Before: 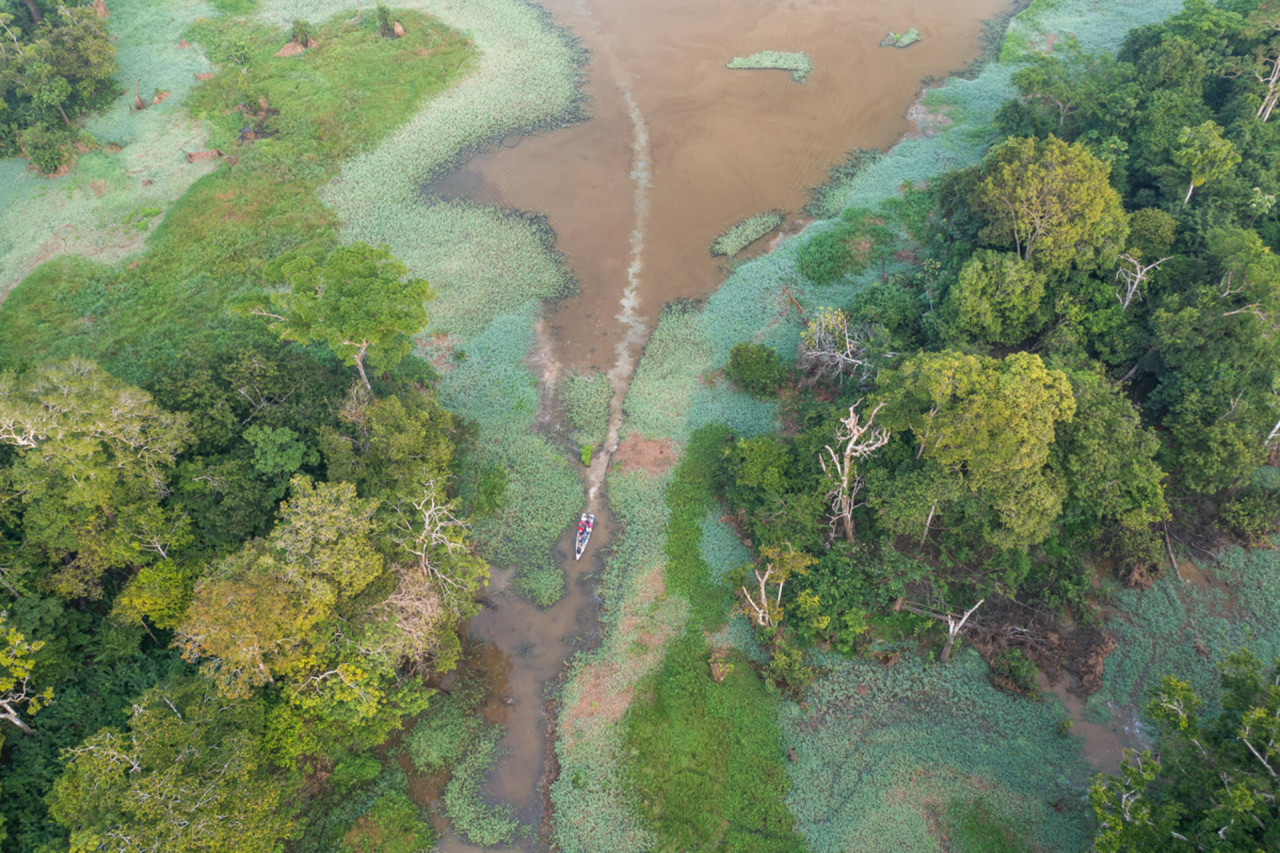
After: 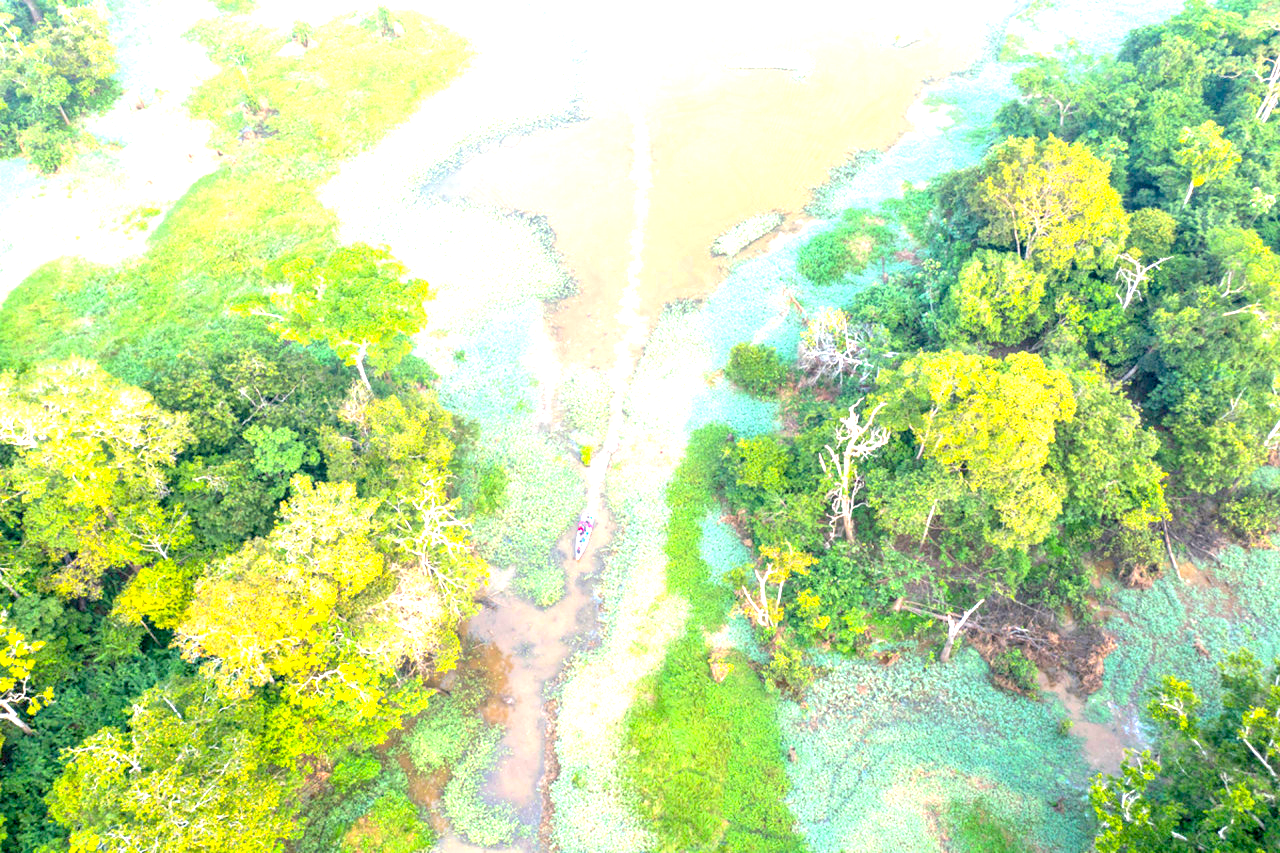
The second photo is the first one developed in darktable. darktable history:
color balance rgb: linear chroma grading › global chroma 7.614%, perceptual saturation grading › global saturation 14.909%
tone equalizer: on, module defaults
exposure: black level correction 0.006, exposure 2.067 EV, compensate highlight preservation false
